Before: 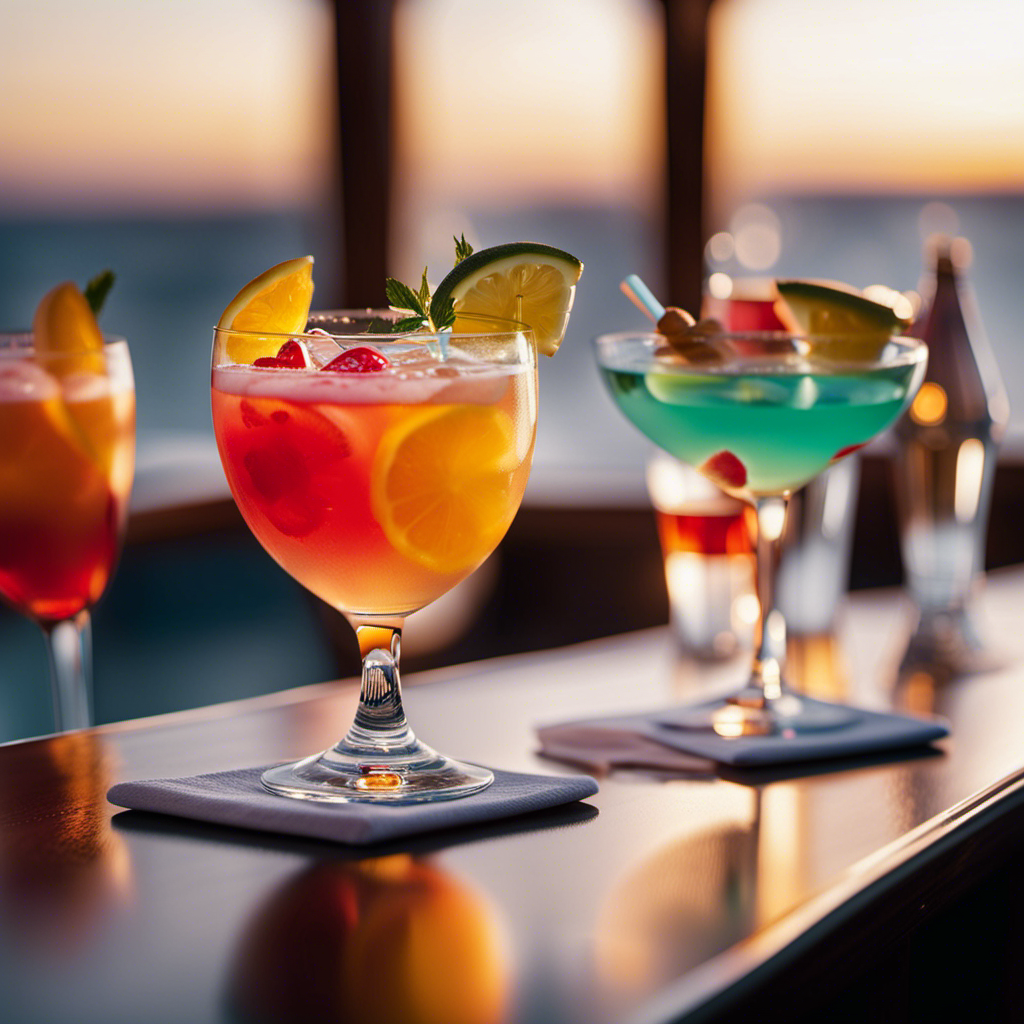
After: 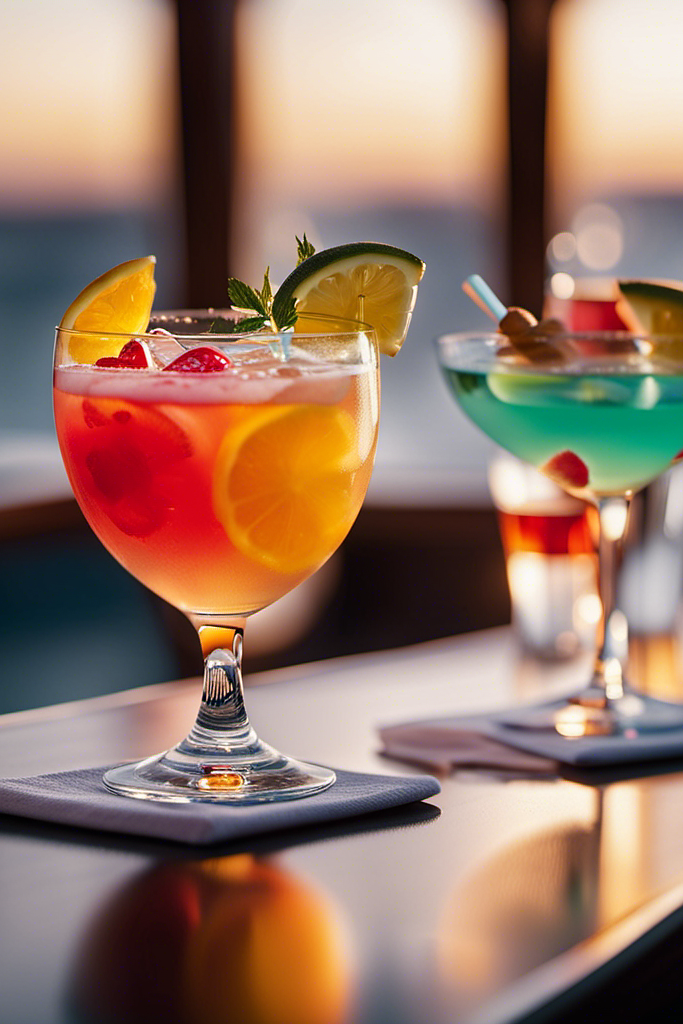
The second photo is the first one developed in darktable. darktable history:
crop and rotate: left 15.446%, right 17.836%
sharpen: radius 1
